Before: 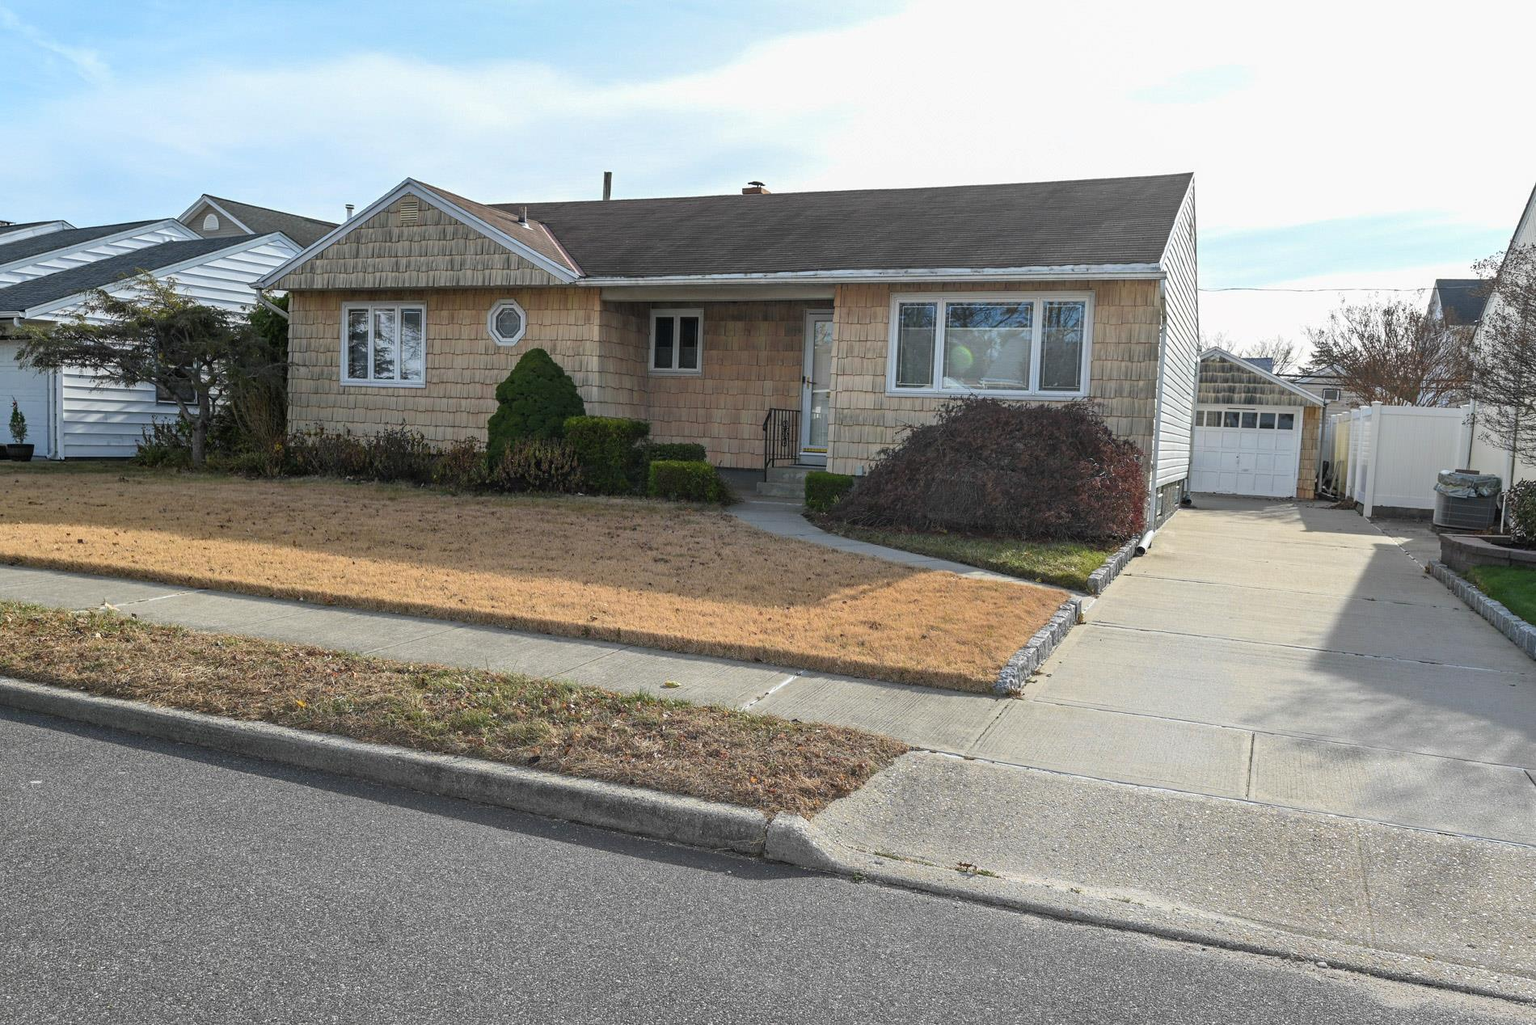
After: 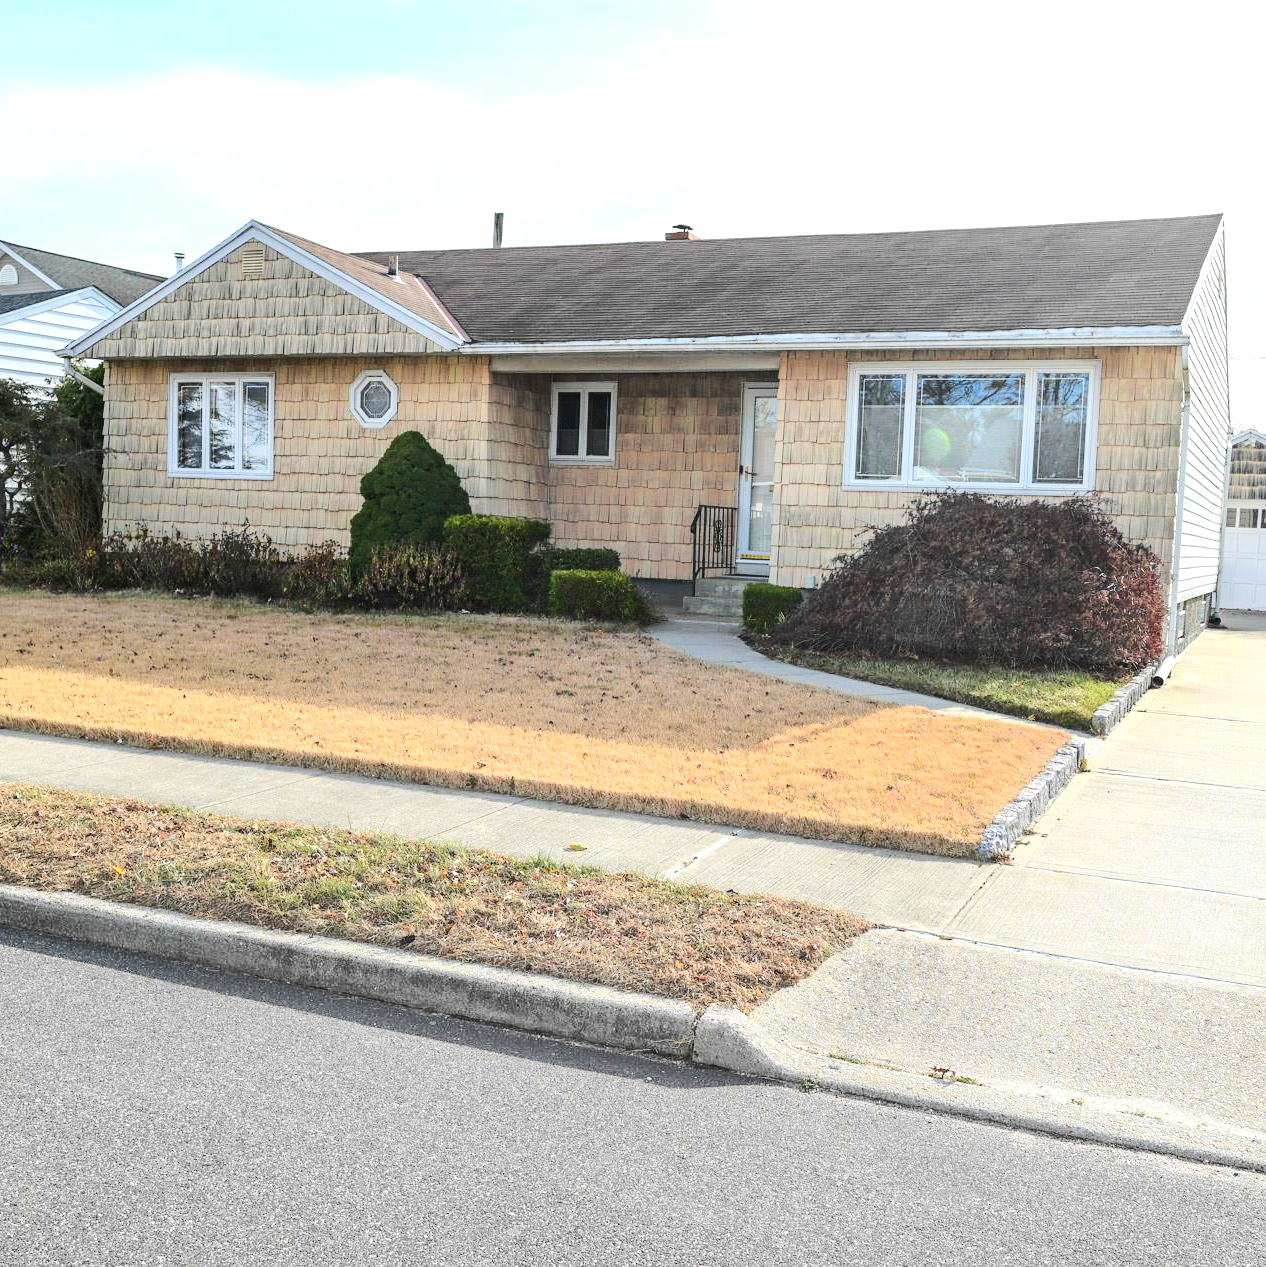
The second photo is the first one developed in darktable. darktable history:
rgb curve: curves: ch0 [(0, 0) (0.284, 0.292) (0.505, 0.644) (1, 1)], compensate middle gray true
crop and rotate: left 13.409%, right 19.924%
exposure: black level correction 0, exposure 0.68 EV, compensate exposure bias true, compensate highlight preservation false
